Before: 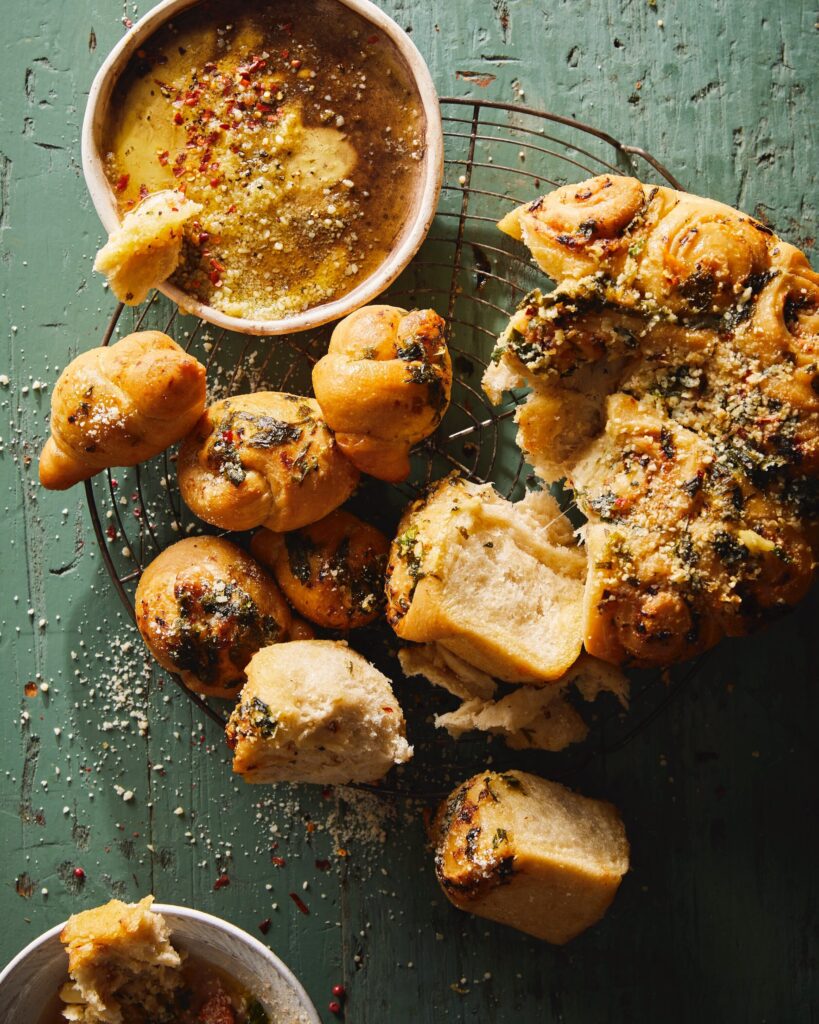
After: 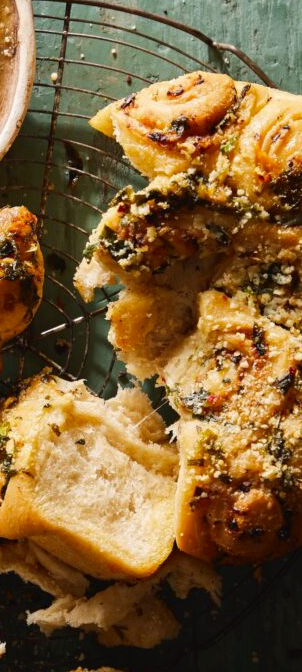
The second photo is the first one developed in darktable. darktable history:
contrast brightness saturation: contrast 0.03, brightness -0.04
crop and rotate: left 49.936%, top 10.094%, right 13.136%, bottom 24.256%
